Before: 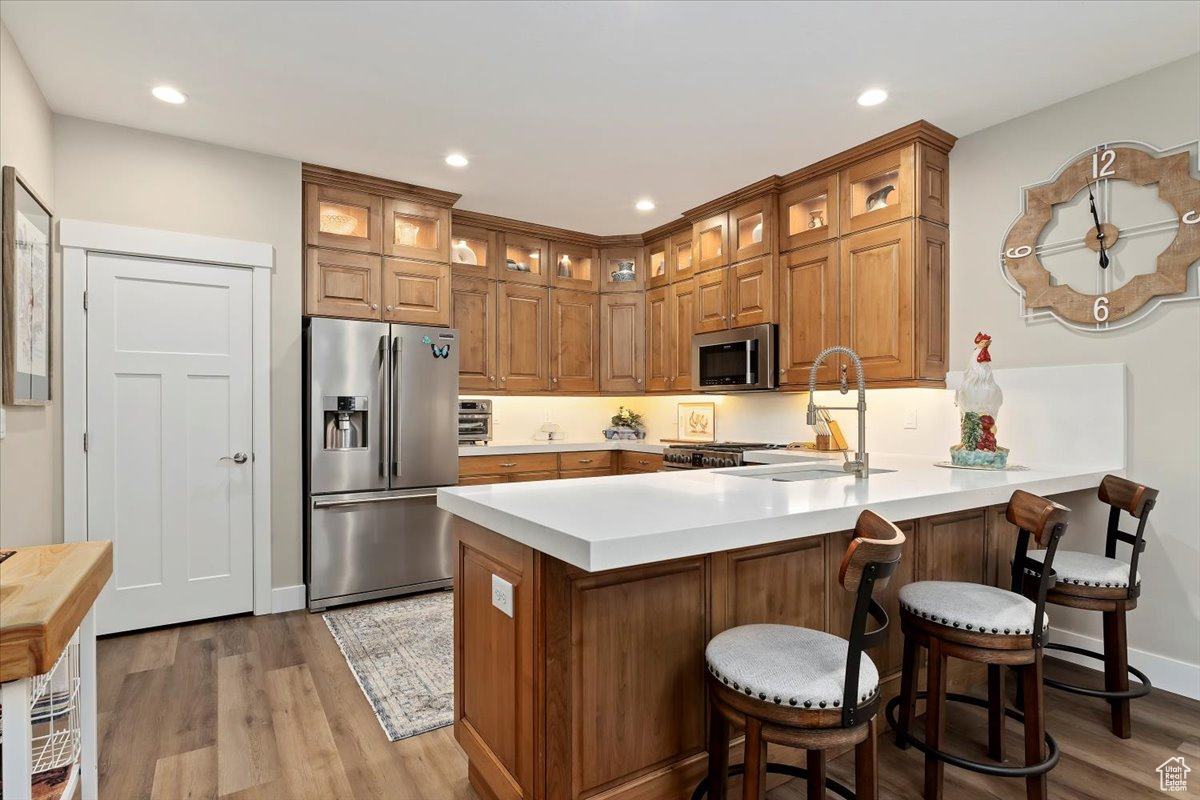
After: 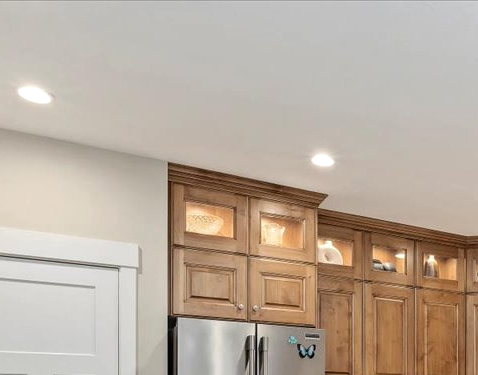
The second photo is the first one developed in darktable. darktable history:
local contrast: on, module defaults
tone equalizer: edges refinement/feathering 500, mask exposure compensation -1.57 EV, preserve details no
crop and rotate: left 11.249%, top 0.064%, right 48.9%, bottom 53.007%
